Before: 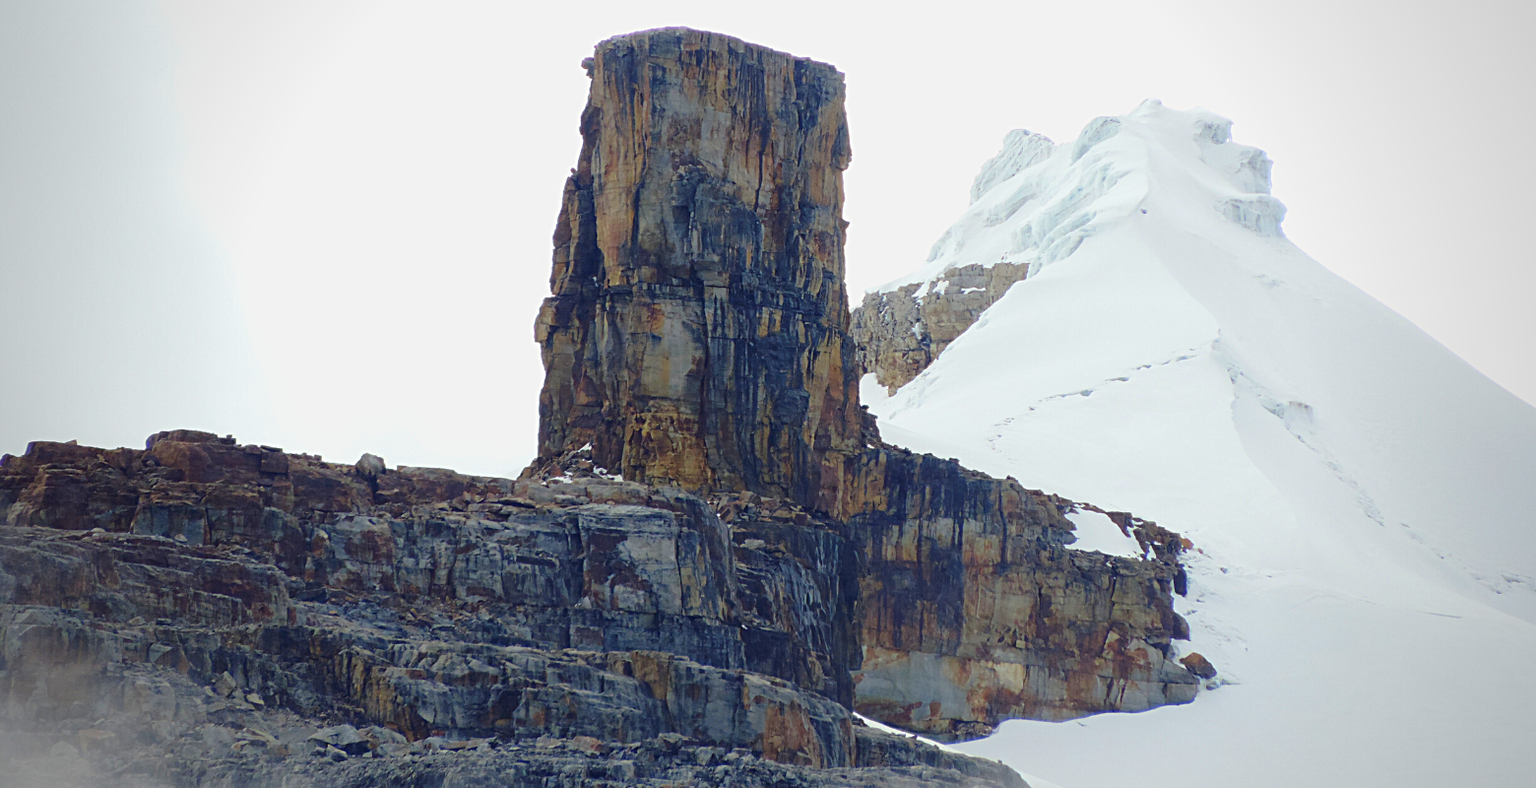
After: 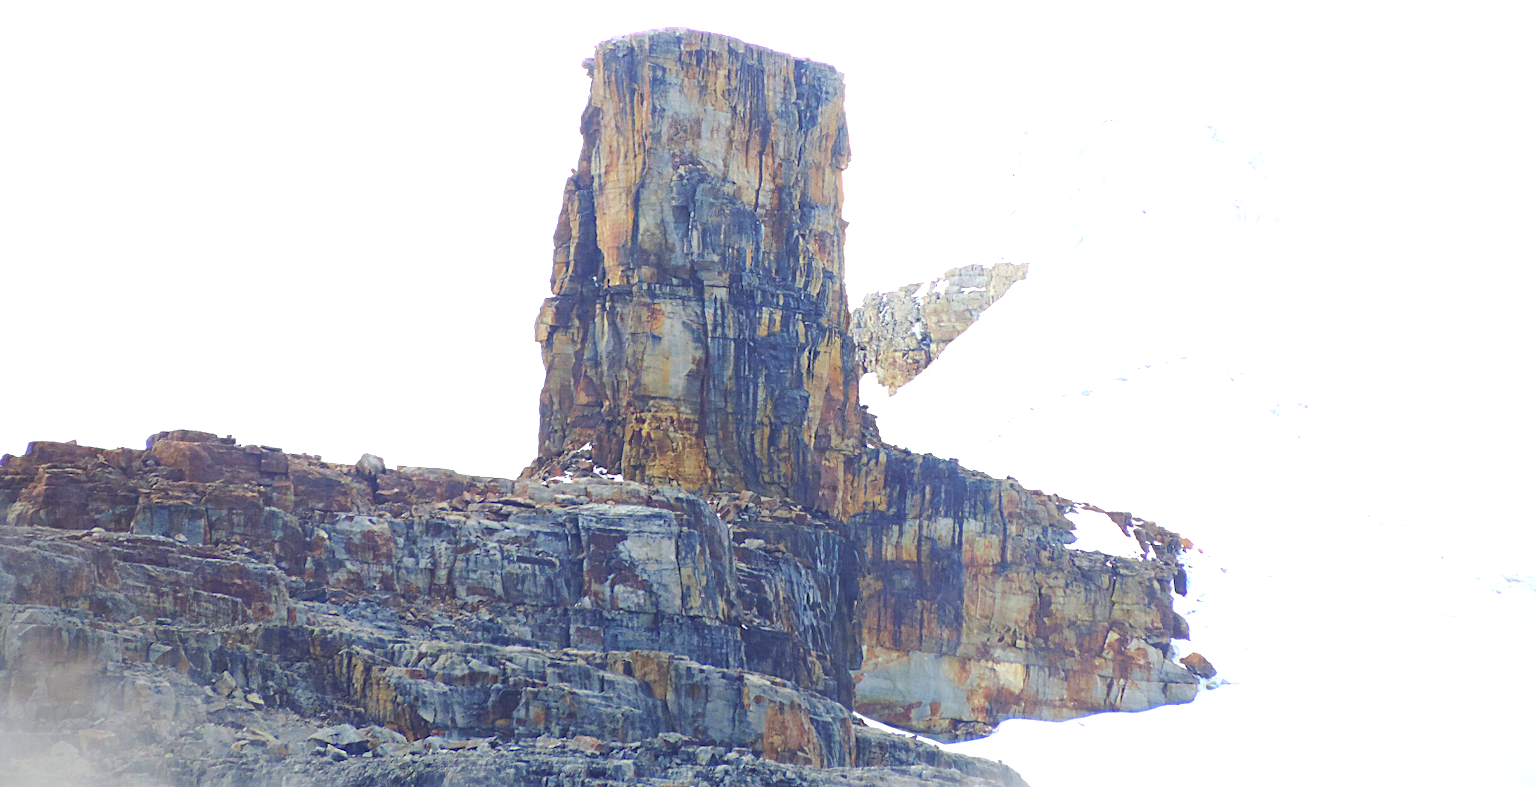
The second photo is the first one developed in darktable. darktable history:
local contrast: highlights 68%, shadows 67%, detail 84%, midtone range 0.319
exposure: black level correction -0.002, exposure 1.114 EV, compensate highlight preservation false
